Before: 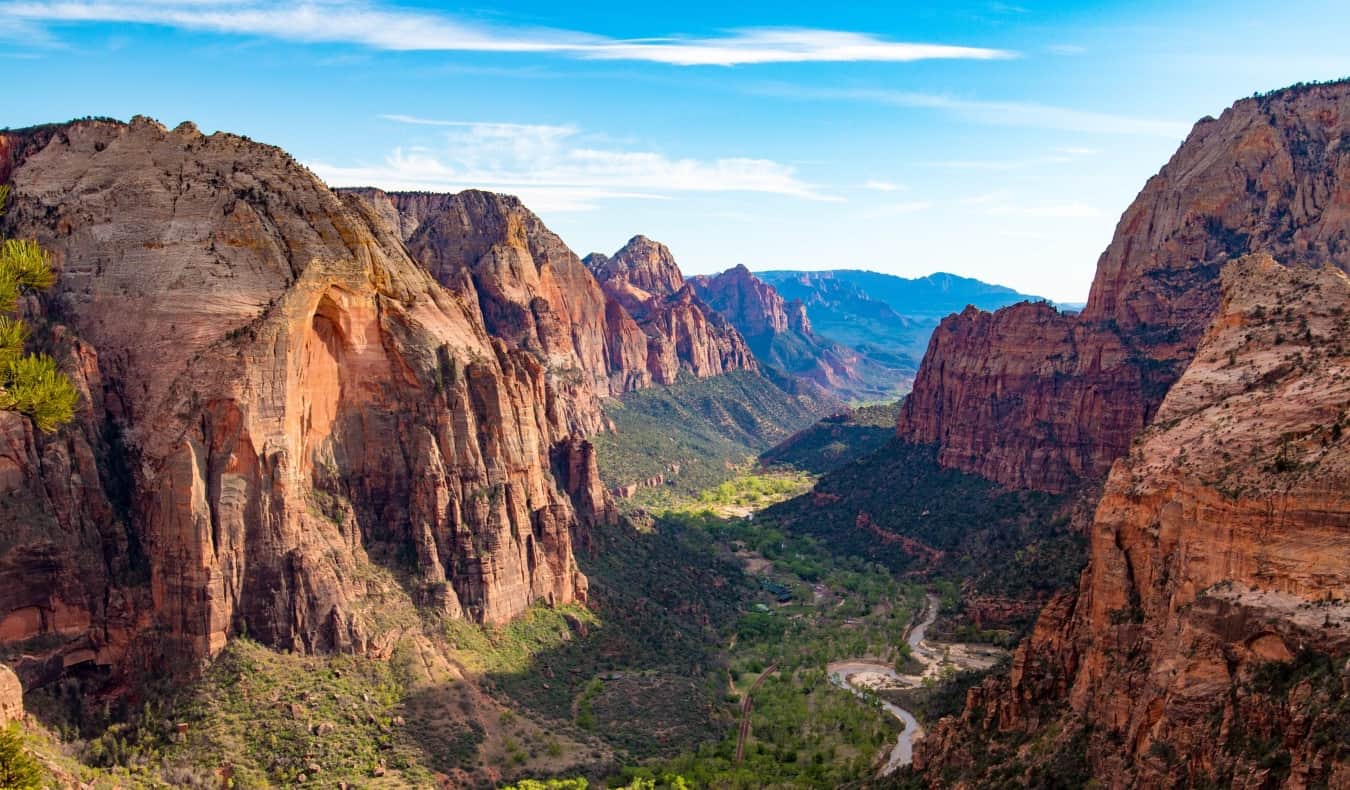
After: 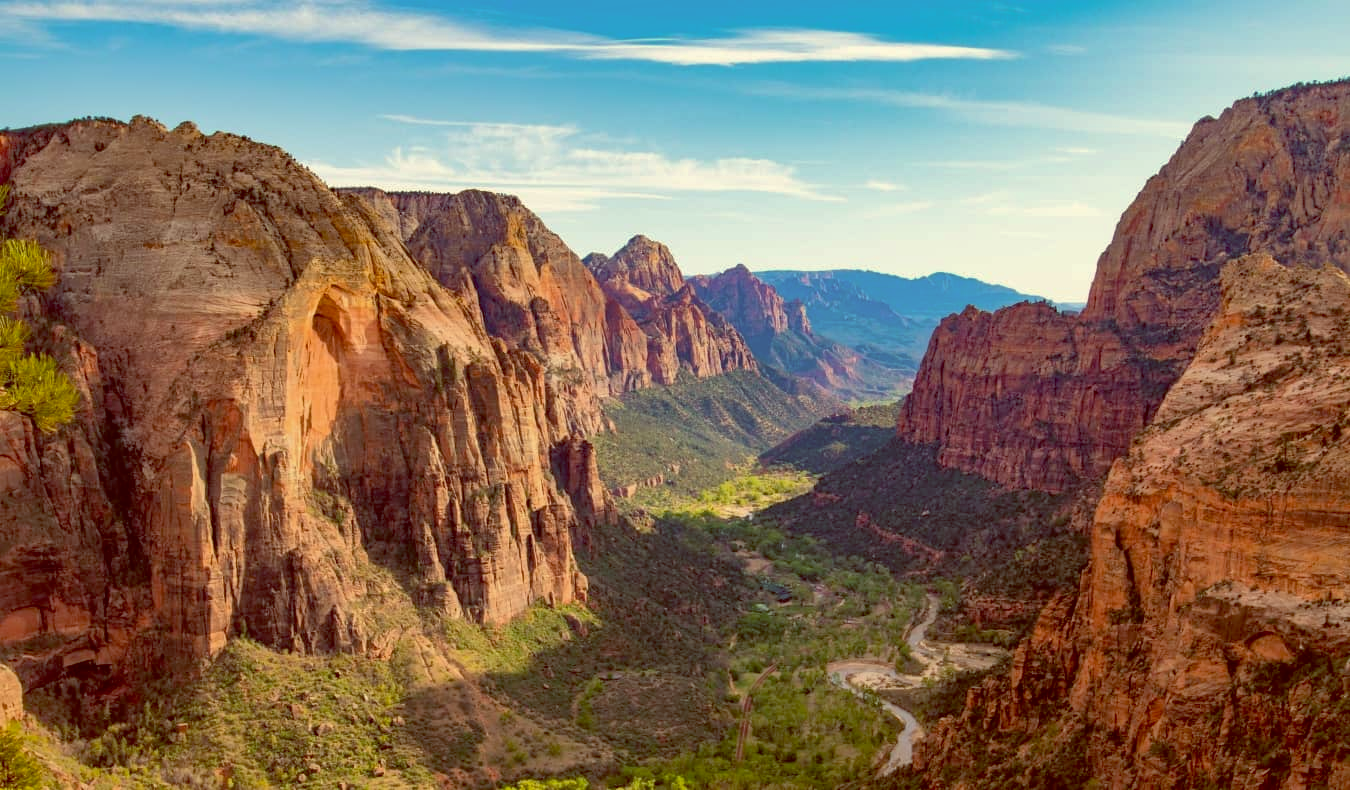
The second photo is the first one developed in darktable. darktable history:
shadows and highlights: on, module defaults
color balance: lift [1.001, 1.007, 1, 0.993], gamma [1.023, 1.026, 1.01, 0.974], gain [0.964, 1.059, 1.073, 0.927]
